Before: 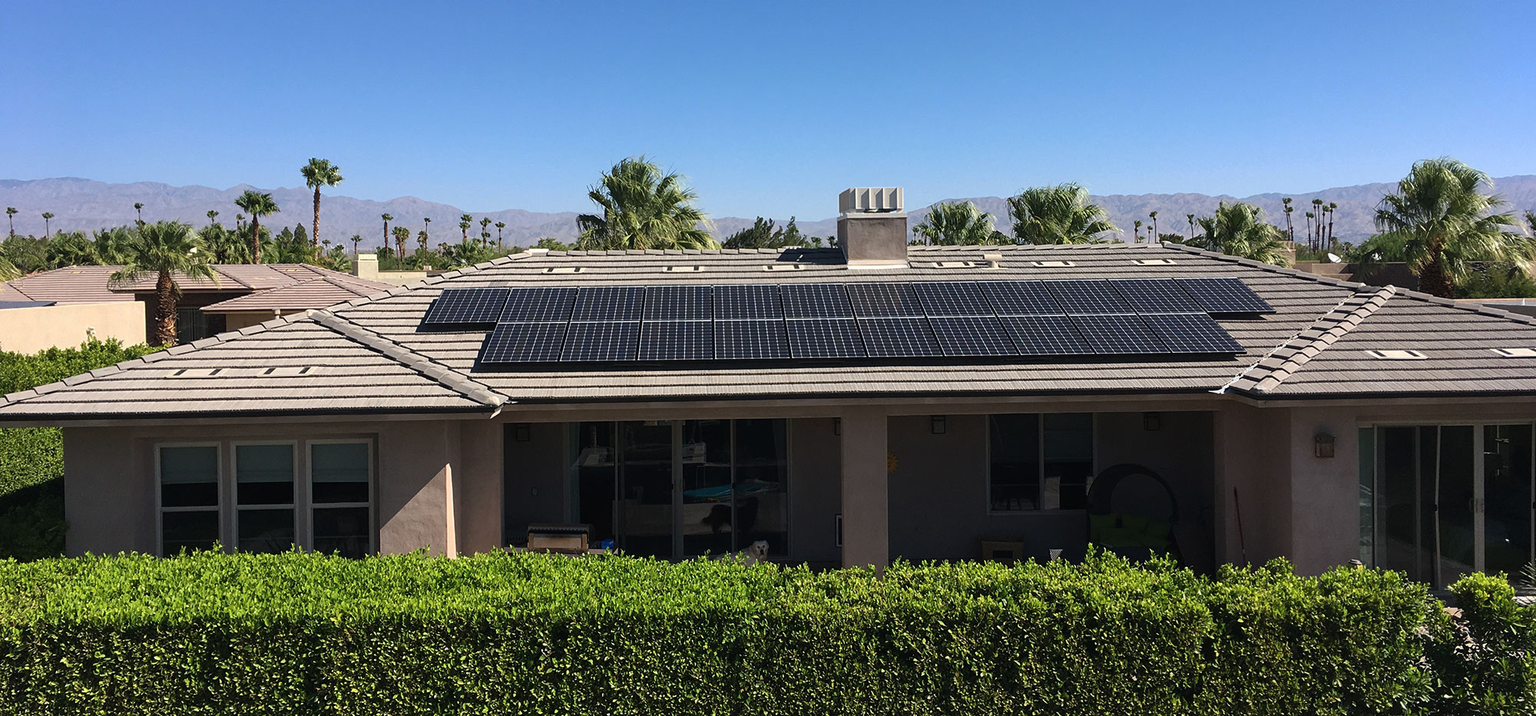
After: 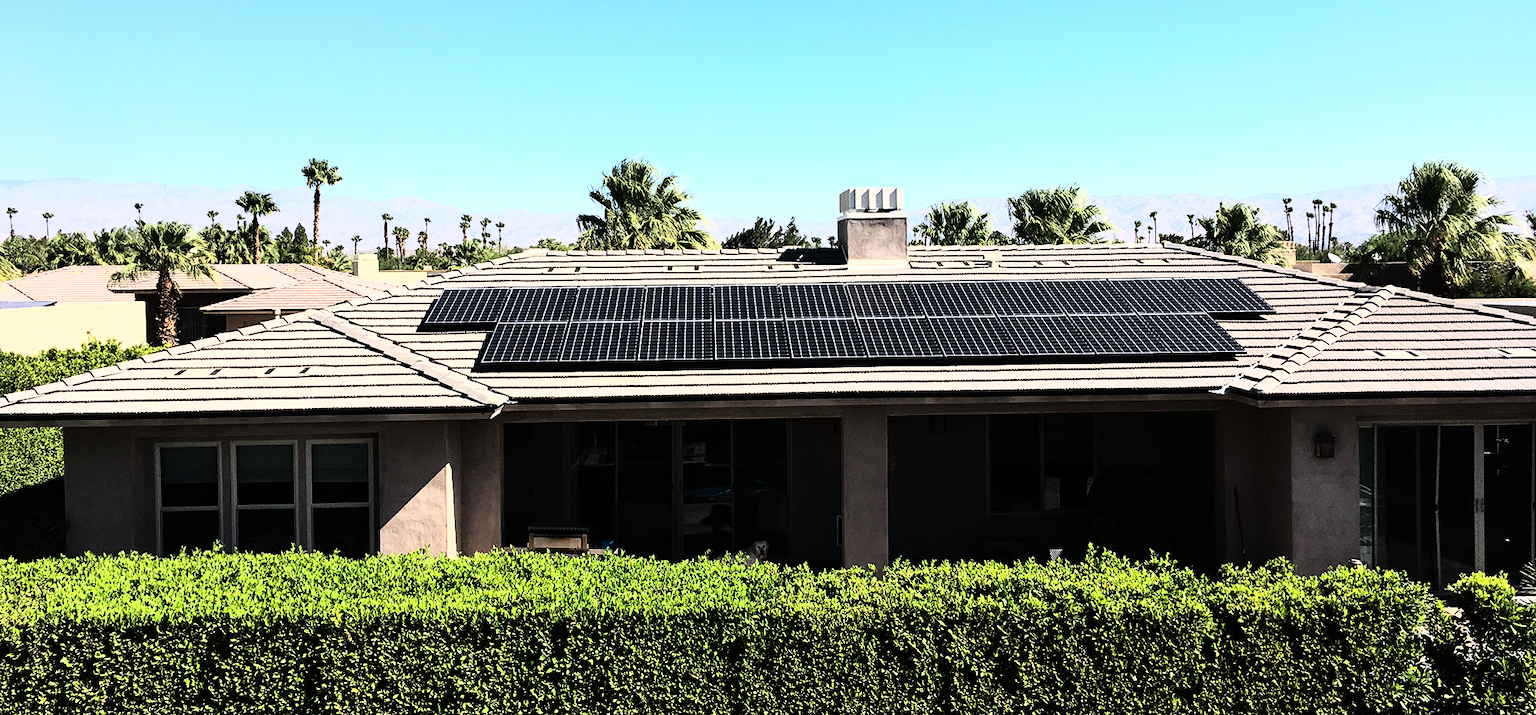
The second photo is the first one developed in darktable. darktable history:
tone equalizer: -8 EV -0.417 EV, -7 EV -0.389 EV, -6 EV -0.333 EV, -5 EV -0.222 EV, -3 EV 0.222 EV, -2 EV 0.333 EV, -1 EV 0.389 EV, +0 EV 0.417 EV, edges refinement/feathering 500, mask exposure compensation -1.57 EV, preserve details no
rgb curve: curves: ch0 [(0, 0) (0.21, 0.15) (0.24, 0.21) (0.5, 0.75) (0.75, 0.96) (0.89, 0.99) (1, 1)]; ch1 [(0, 0.02) (0.21, 0.13) (0.25, 0.2) (0.5, 0.67) (0.75, 0.9) (0.89, 0.97) (1, 1)]; ch2 [(0, 0.02) (0.21, 0.13) (0.25, 0.2) (0.5, 0.67) (0.75, 0.9) (0.89, 0.97) (1, 1)], compensate middle gray true
